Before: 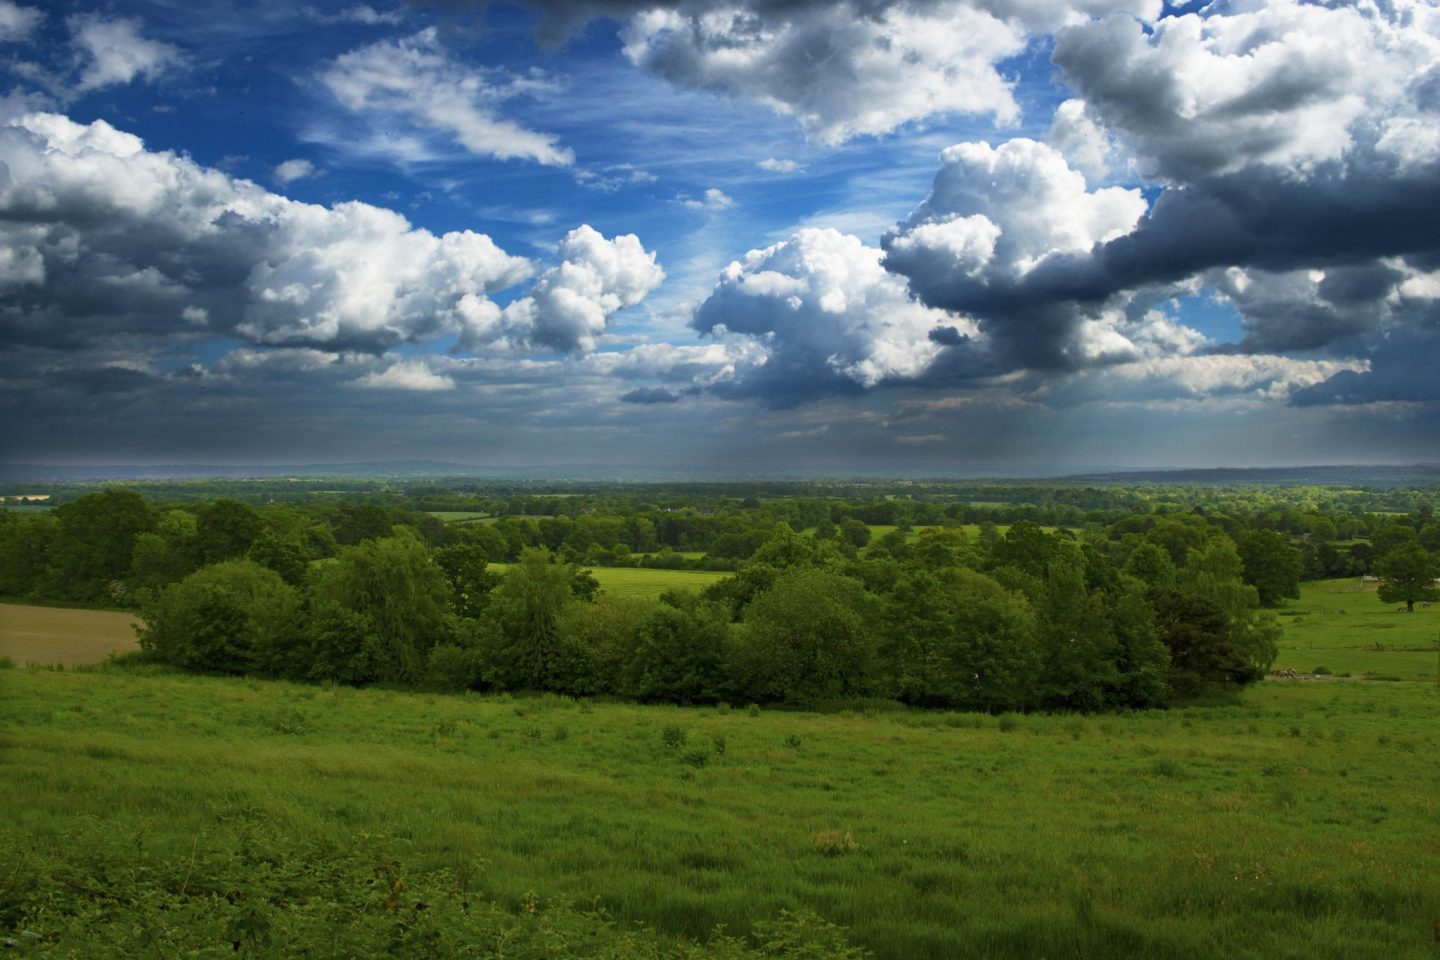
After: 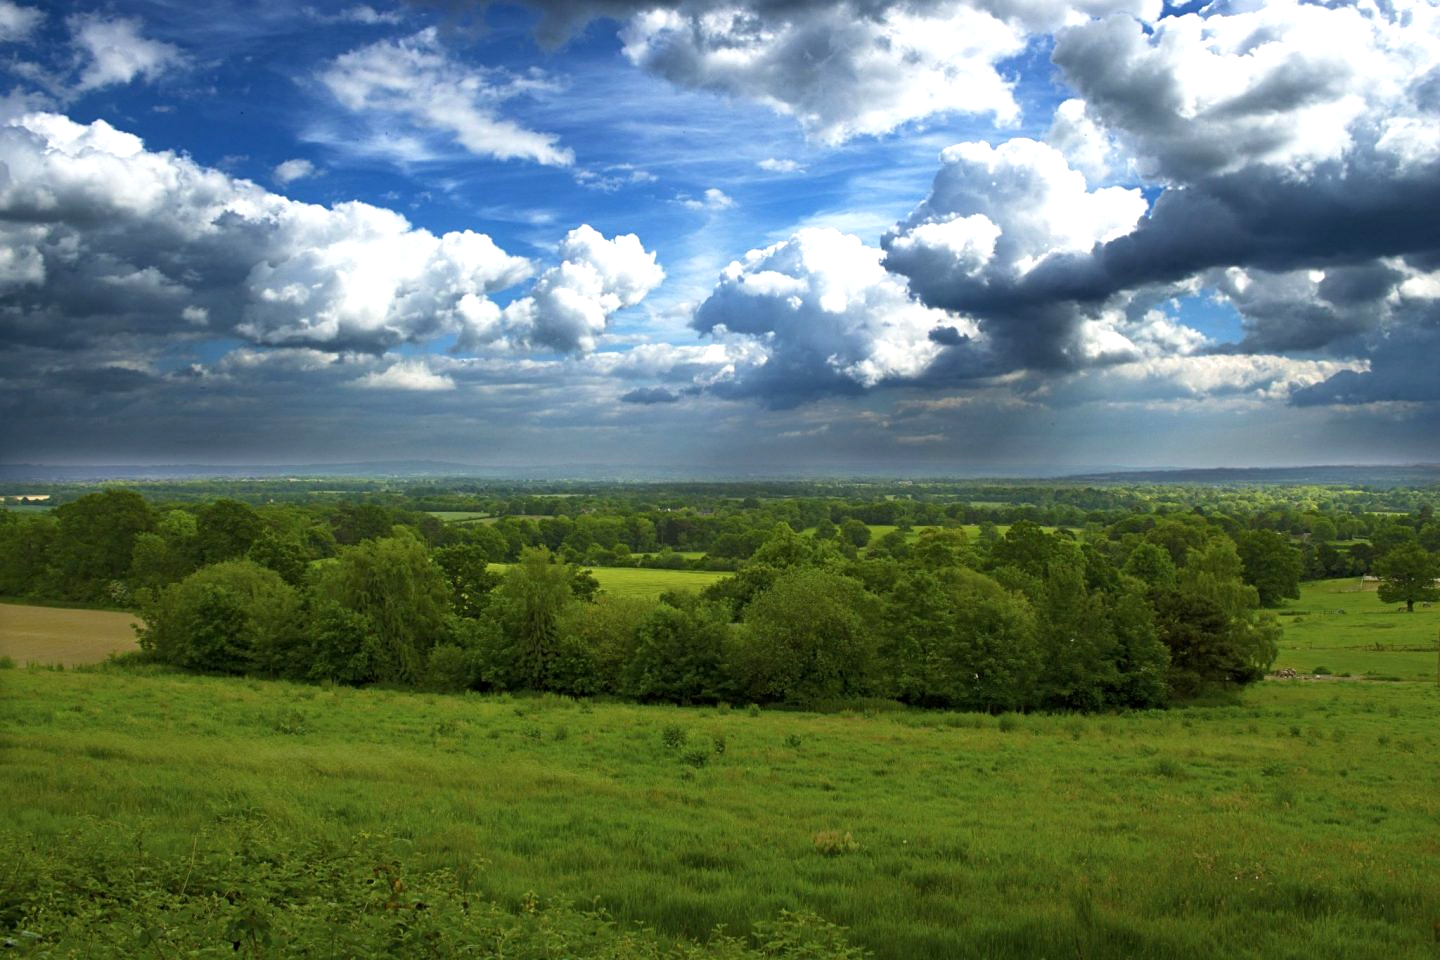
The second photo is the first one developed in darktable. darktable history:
sharpen: amount 0.2
exposure: black level correction 0.001, exposure 0.5 EV, compensate exposure bias true, compensate highlight preservation false
